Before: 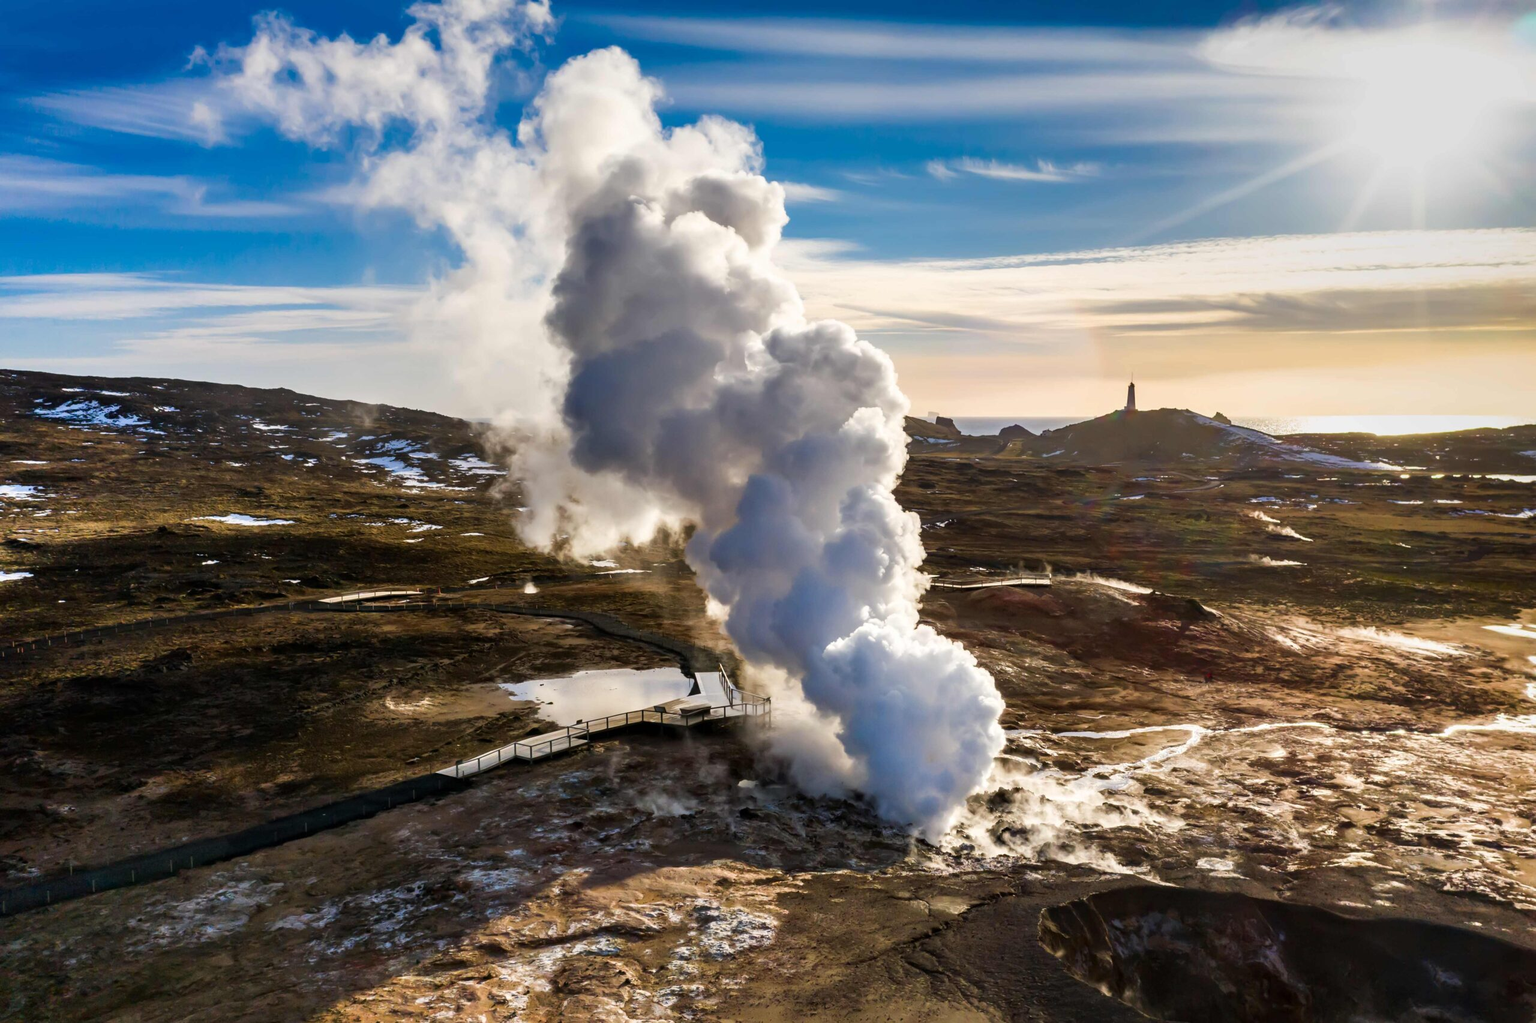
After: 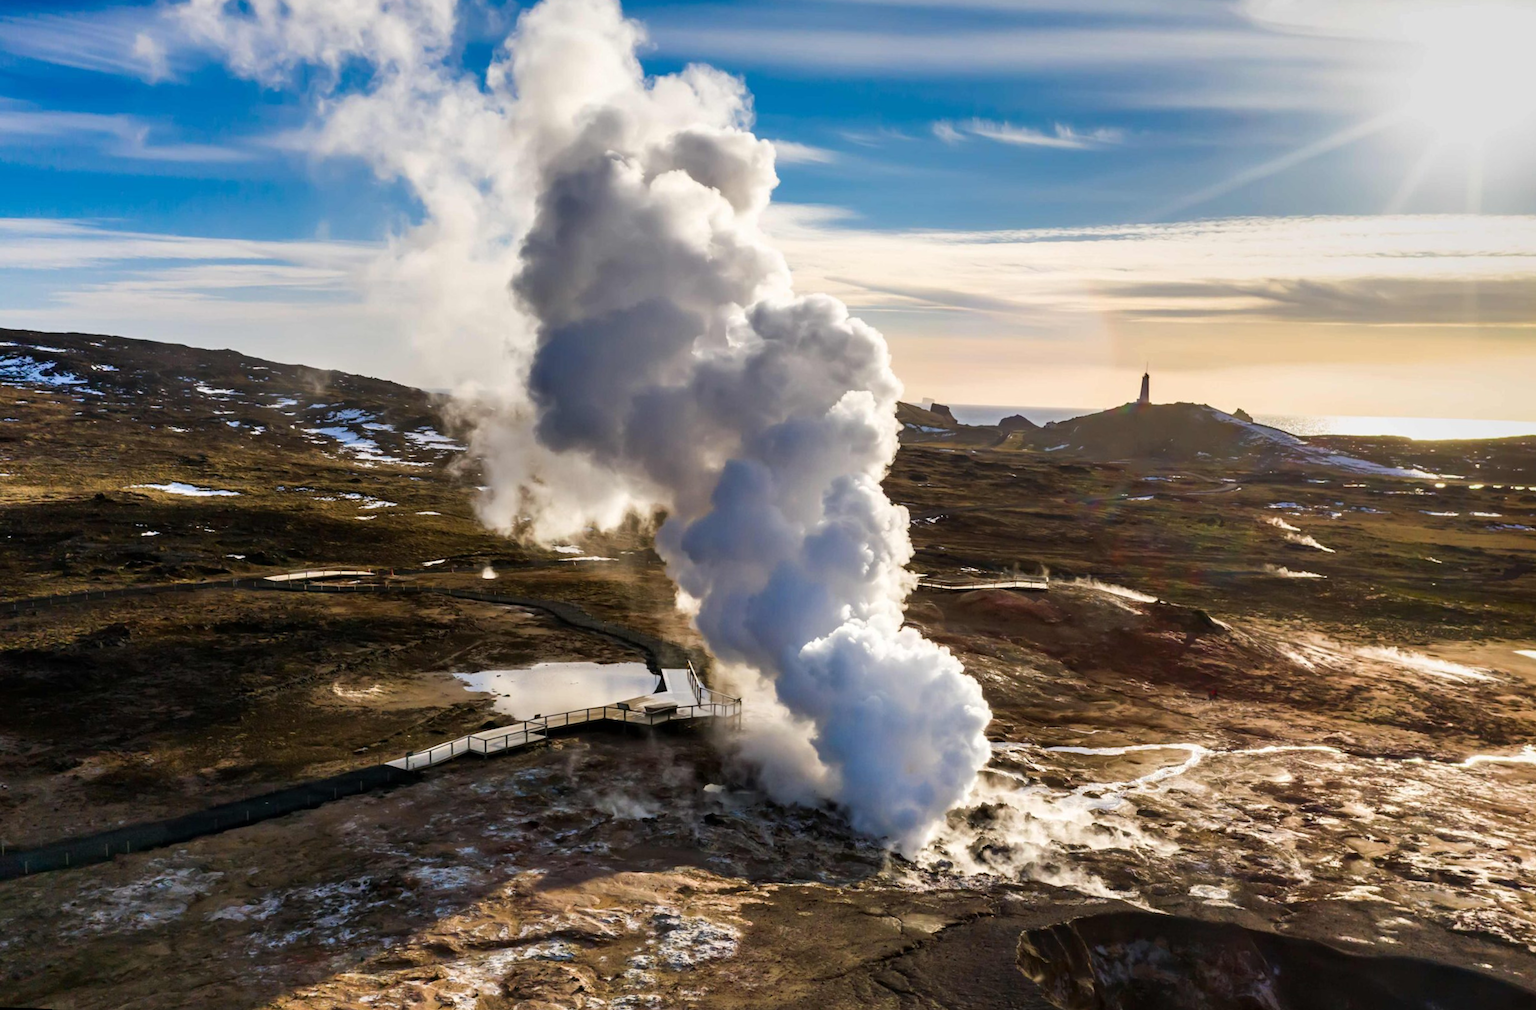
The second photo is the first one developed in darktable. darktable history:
crop and rotate: angle -1.96°, left 3.097%, top 4.154%, right 1.586%, bottom 0.529%
rotate and perspective: lens shift (vertical) 0.048, lens shift (horizontal) -0.024, automatic cropping off
